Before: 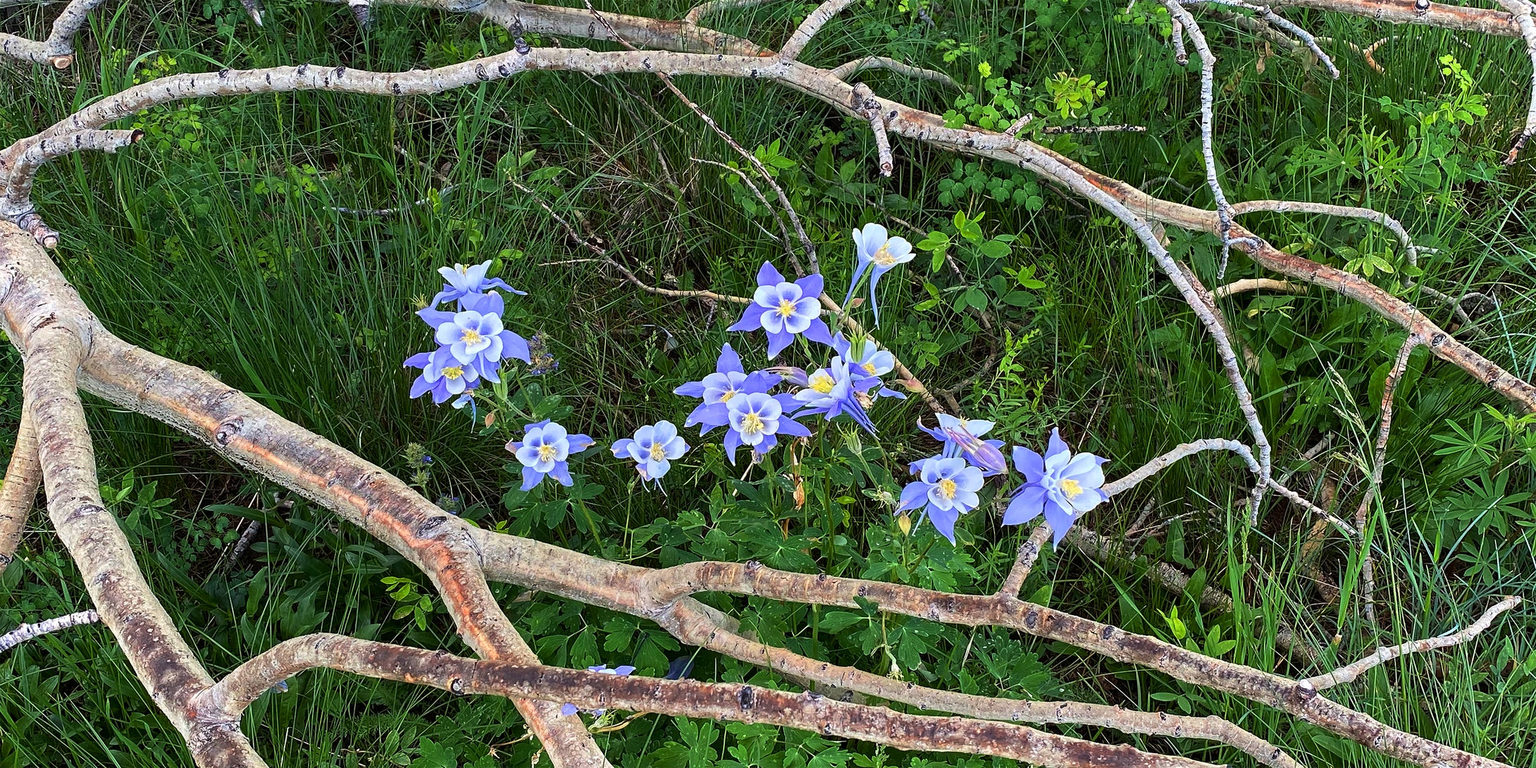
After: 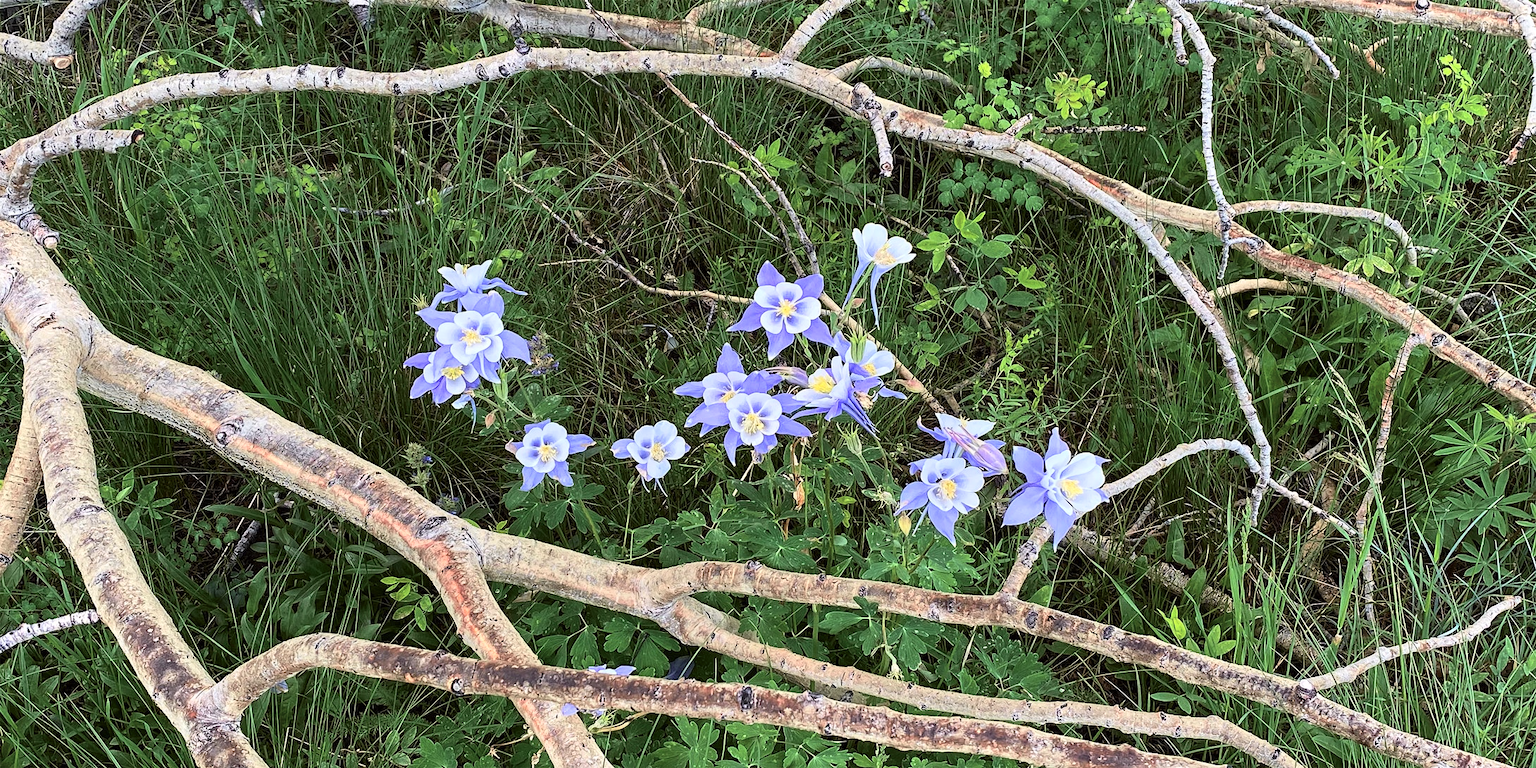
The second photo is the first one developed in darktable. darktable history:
tone curve: curves: ch0 [(0, 0) (0.739, 0.837) (1, 1)]; ch1 [(0, 0) (0.226, 0.261) (0.383, 0.397) (0.462, 0.473) (0.498, 0.502) (0.521, 0.52) (0.578, 0.57) (1, 1)]; ch2 [(0, 0) (0.438, 0.456) (0.5, 0.5) (0.547, 0.557) (0.597, 0.58) (0.629, 0.603) (1, 1)], color space Lab, independent channels, preserve colors none
